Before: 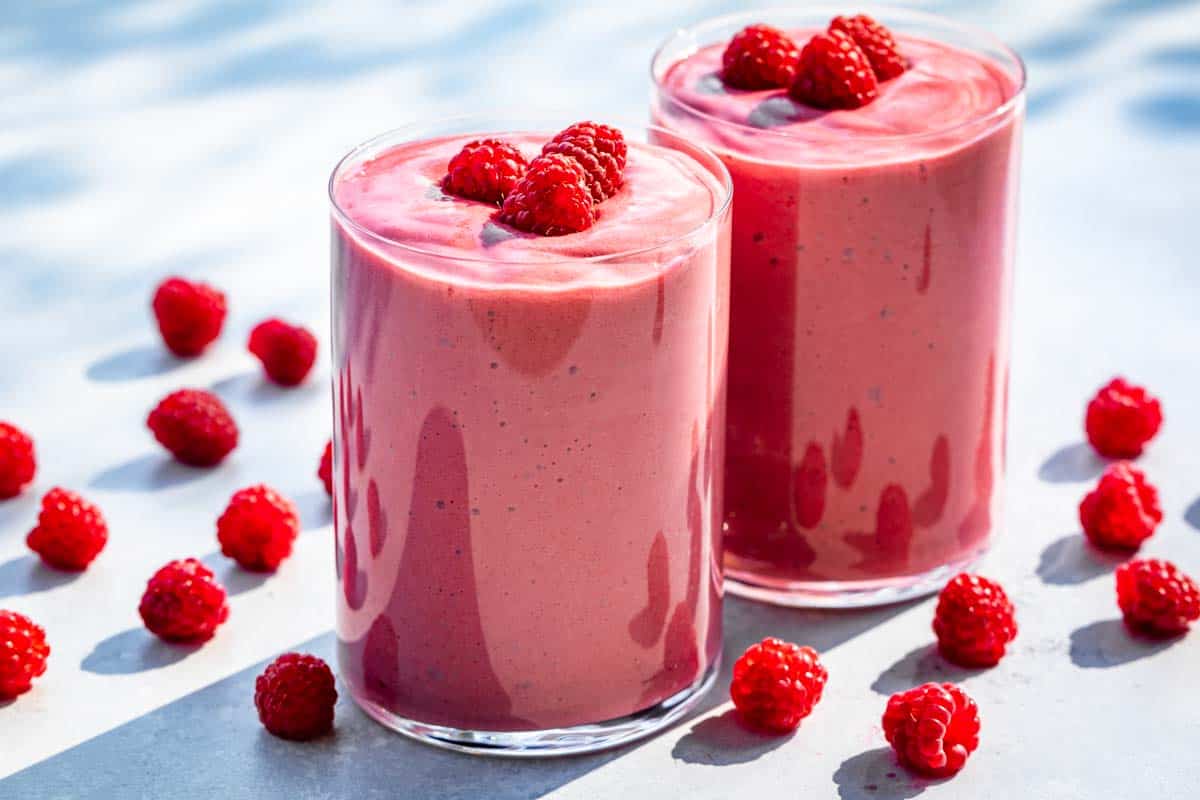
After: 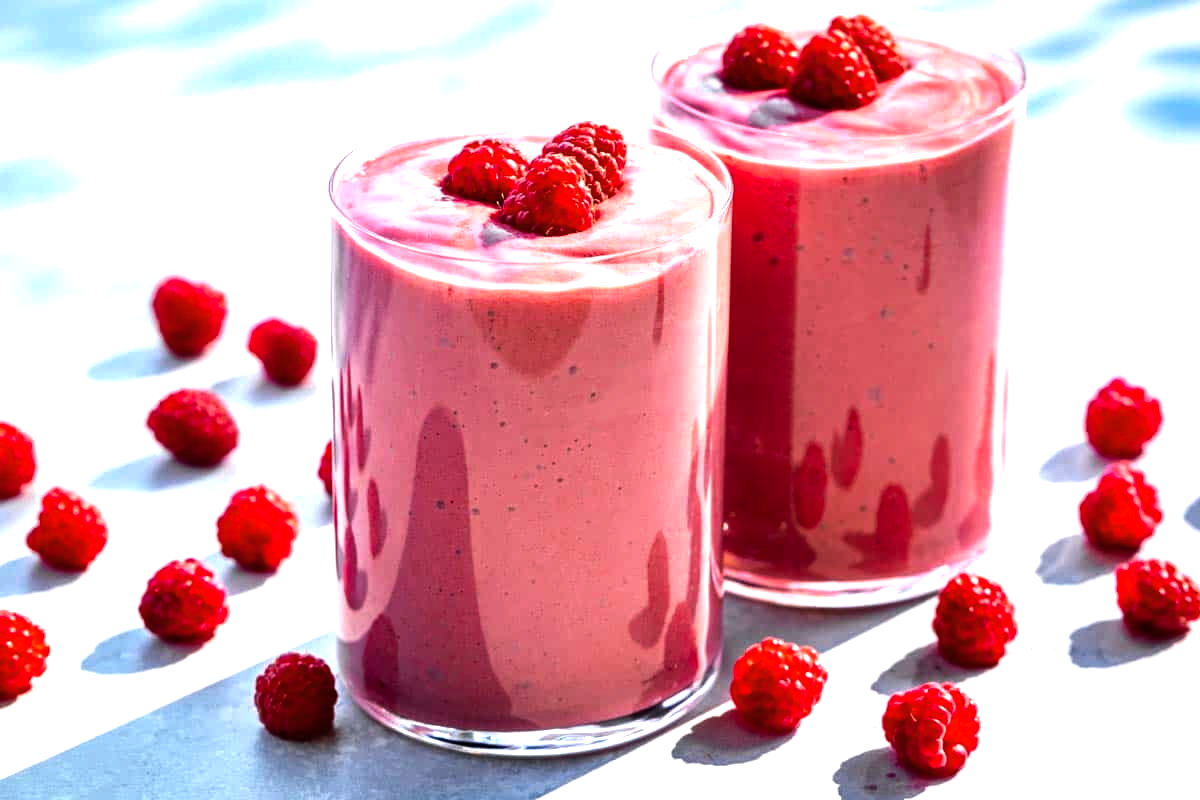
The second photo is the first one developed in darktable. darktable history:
color balance rgb: linear chroma grading › shadows -7.773%, linear chroma grading › global chroma 9.939%, perceptual saturation grading › global saturation 0.698%, perceptual brilliance grading › global brilliance -4.864%, perceptual brilliance grading › highlights 24.167%, perceptual brilliance grading › mid-tones 6.994%, perceptual brilliance grading › shadows -4.645%, global vibrance 20%
